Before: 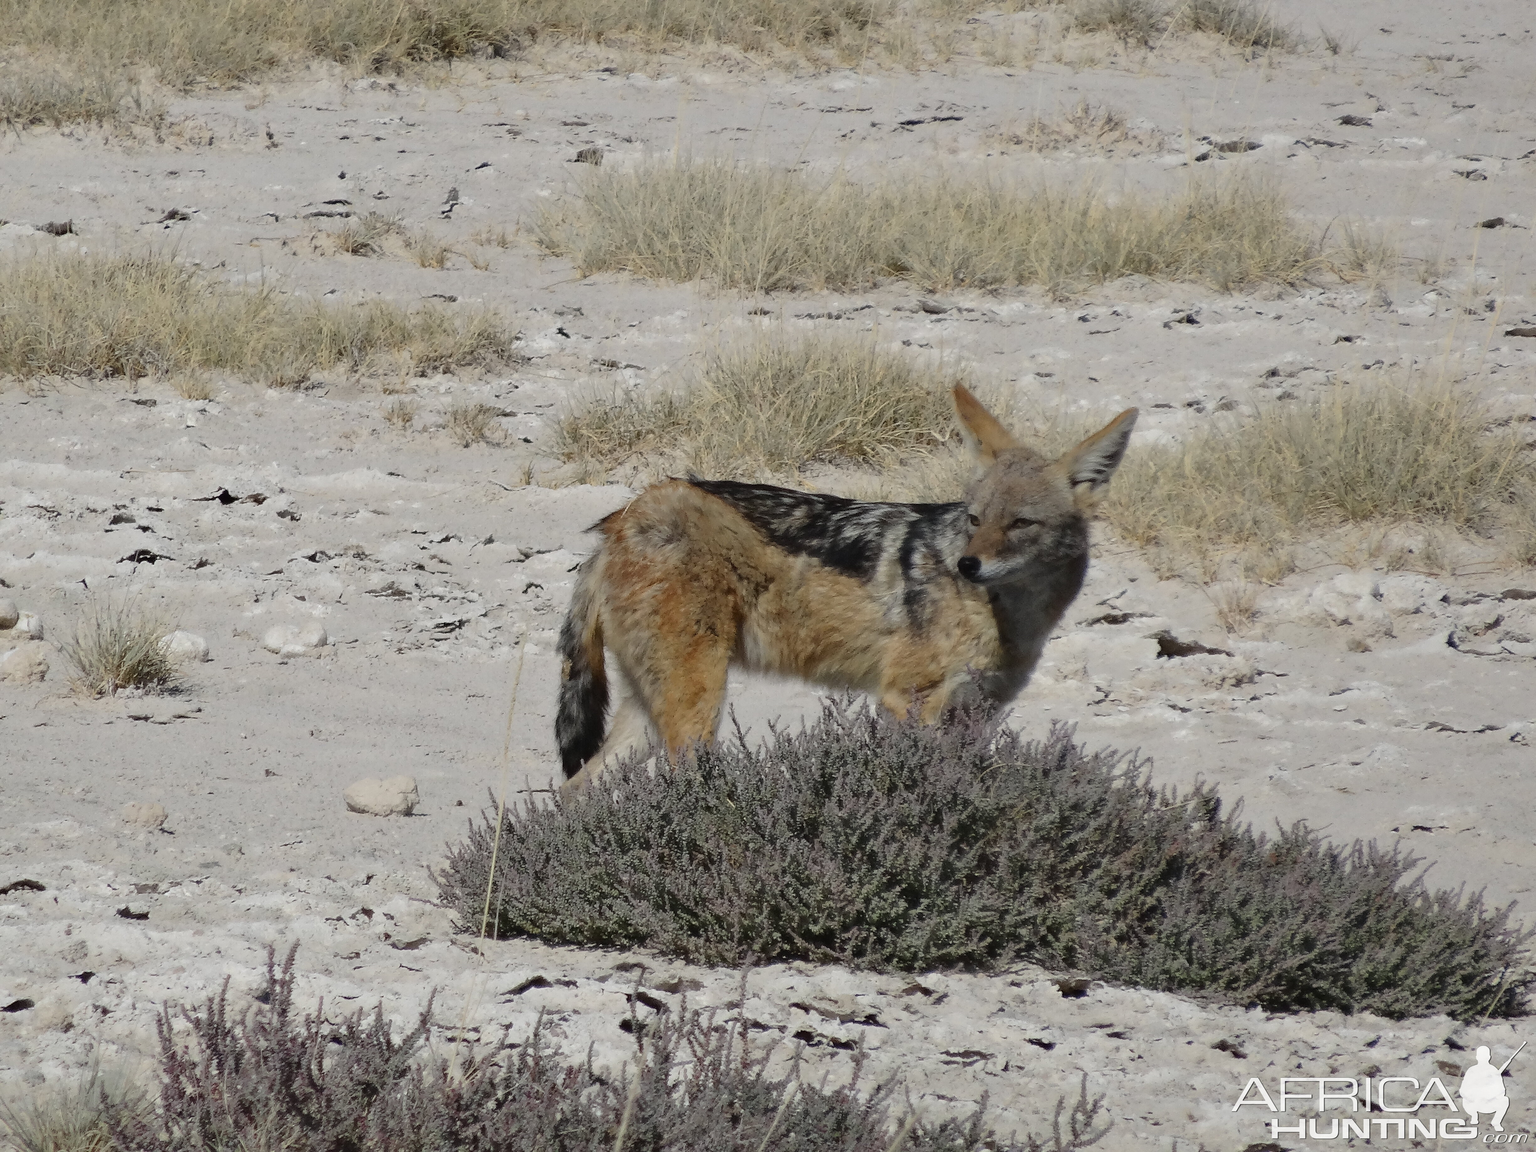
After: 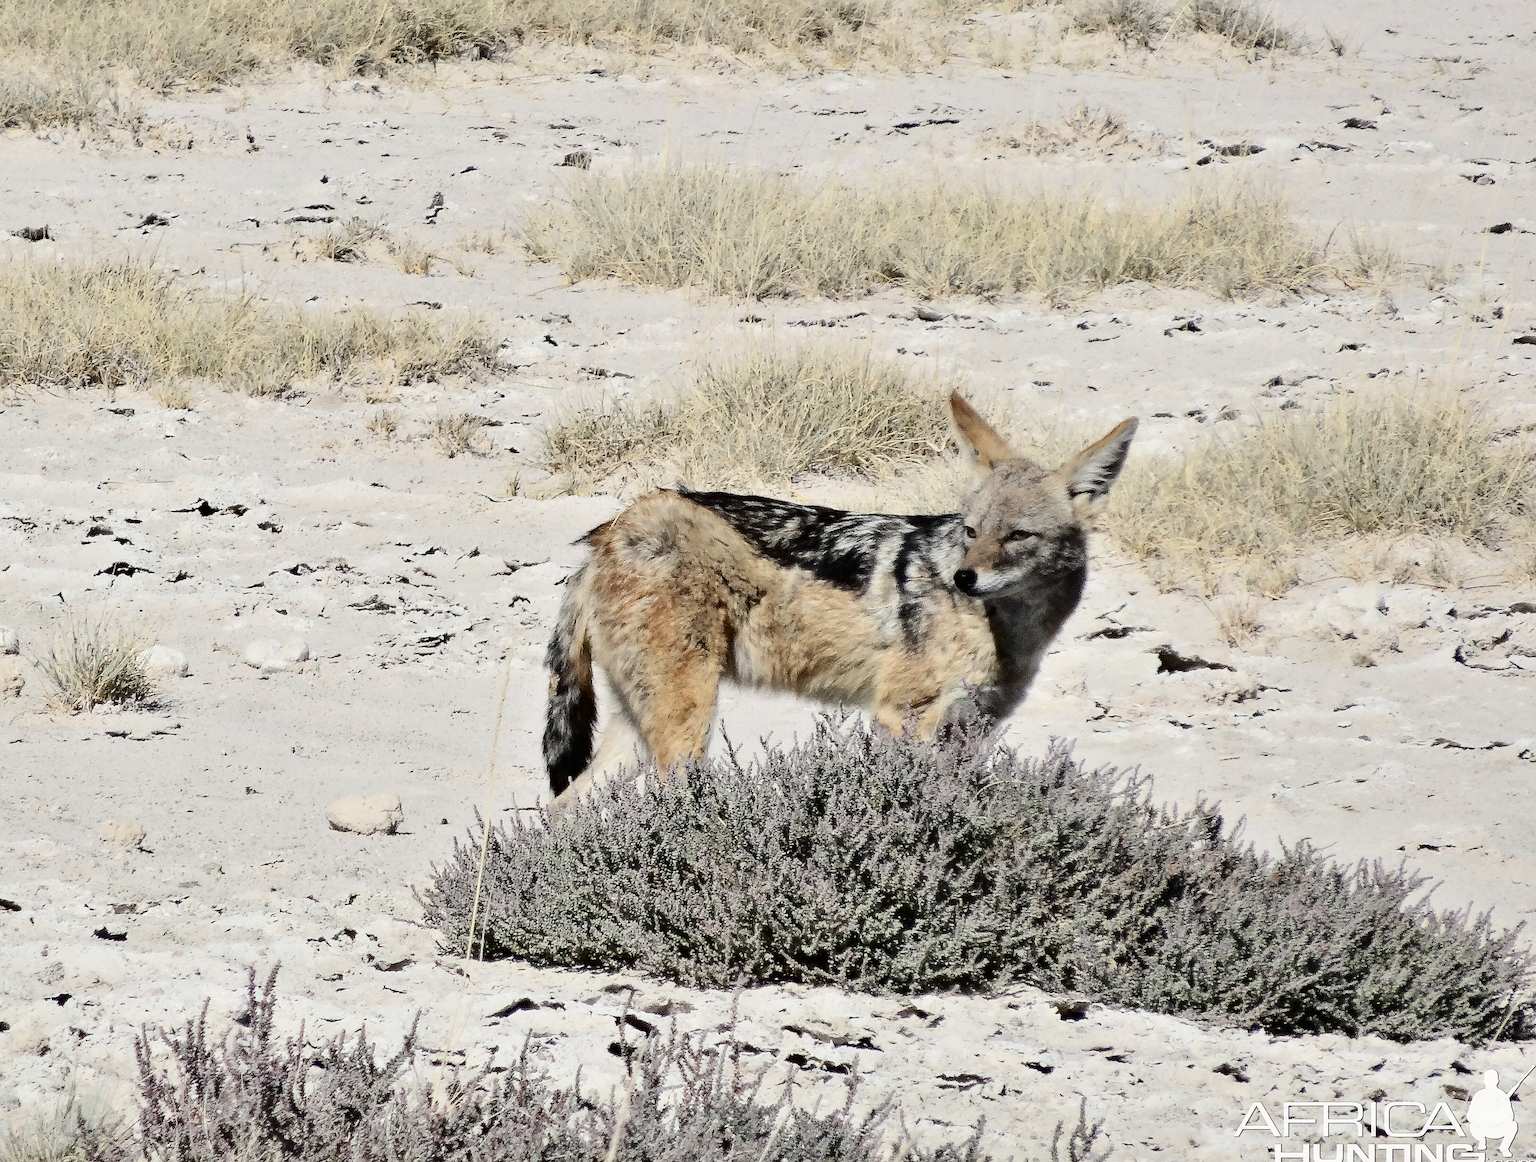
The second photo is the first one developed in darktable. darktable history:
sharpen: on, module defaults
crop and rotate: left 1.653%, right 0.517%, bottom 1.233%
tone curve: curves: ch0 [(0, 0) (0.004, 0) (0.133, 0.071) (0.325, 0.456) (0.832, 0.957) (1, 1)], color space Lab, independent channels, preserve colors none
shadows and highlights: soften with gaussian
